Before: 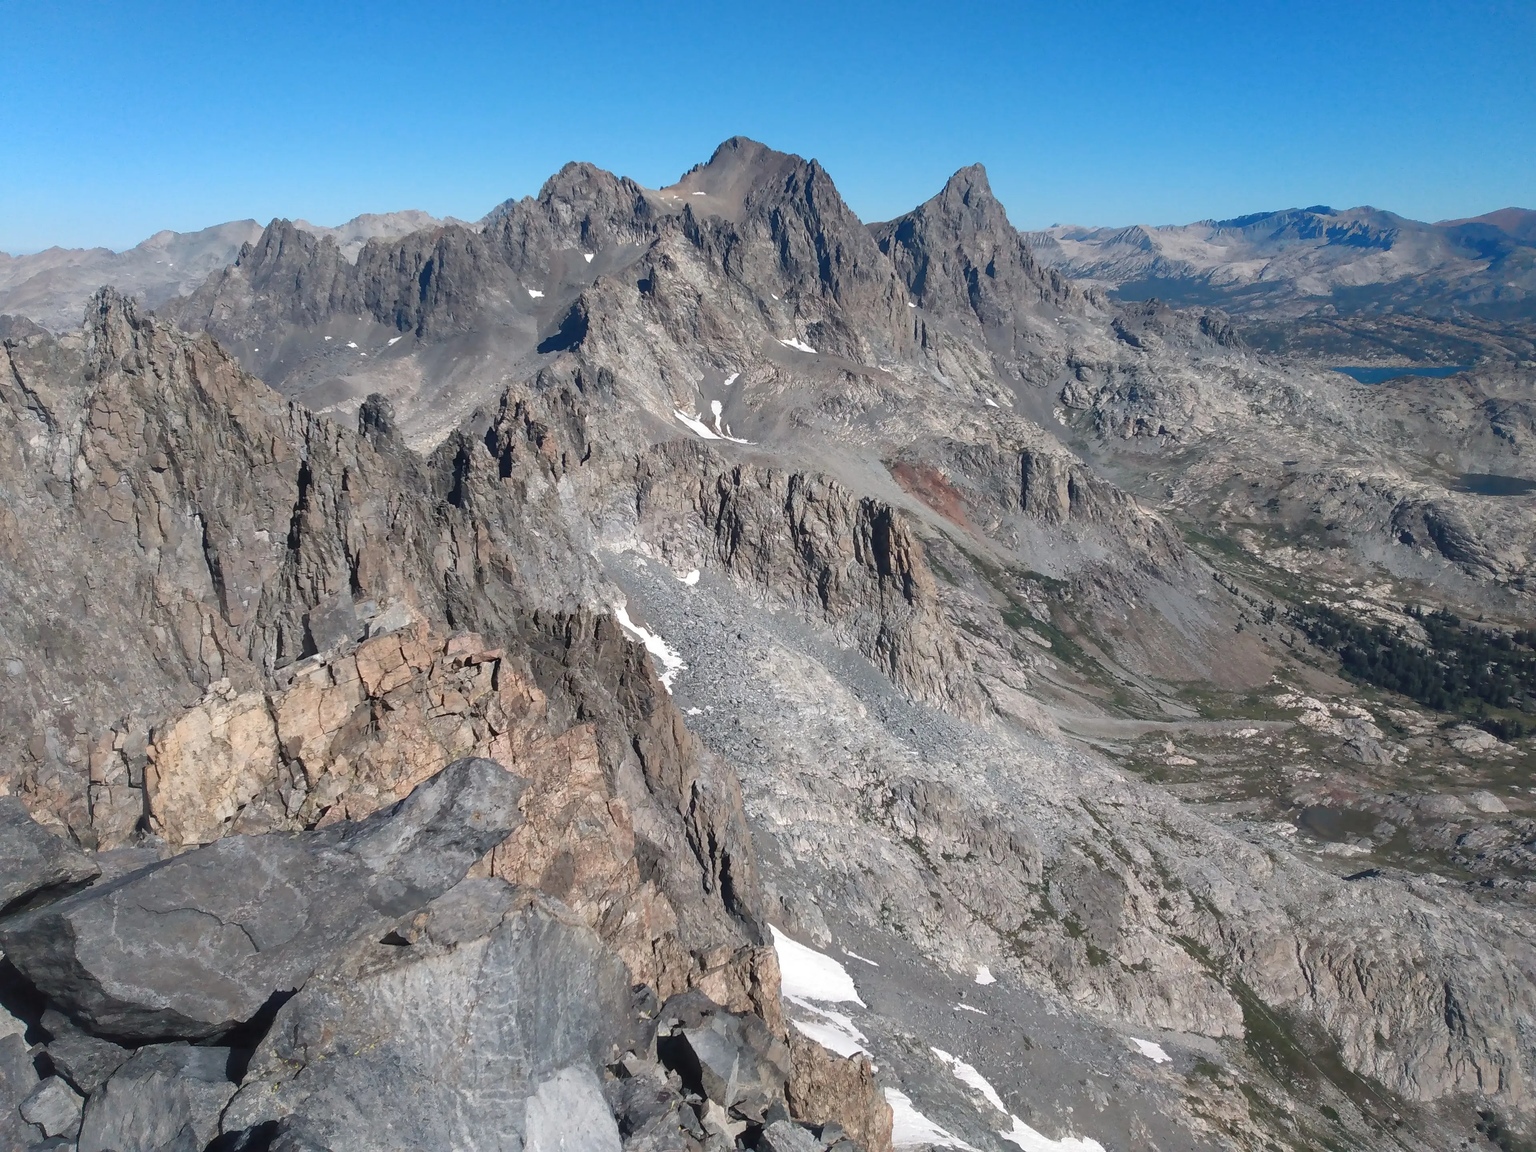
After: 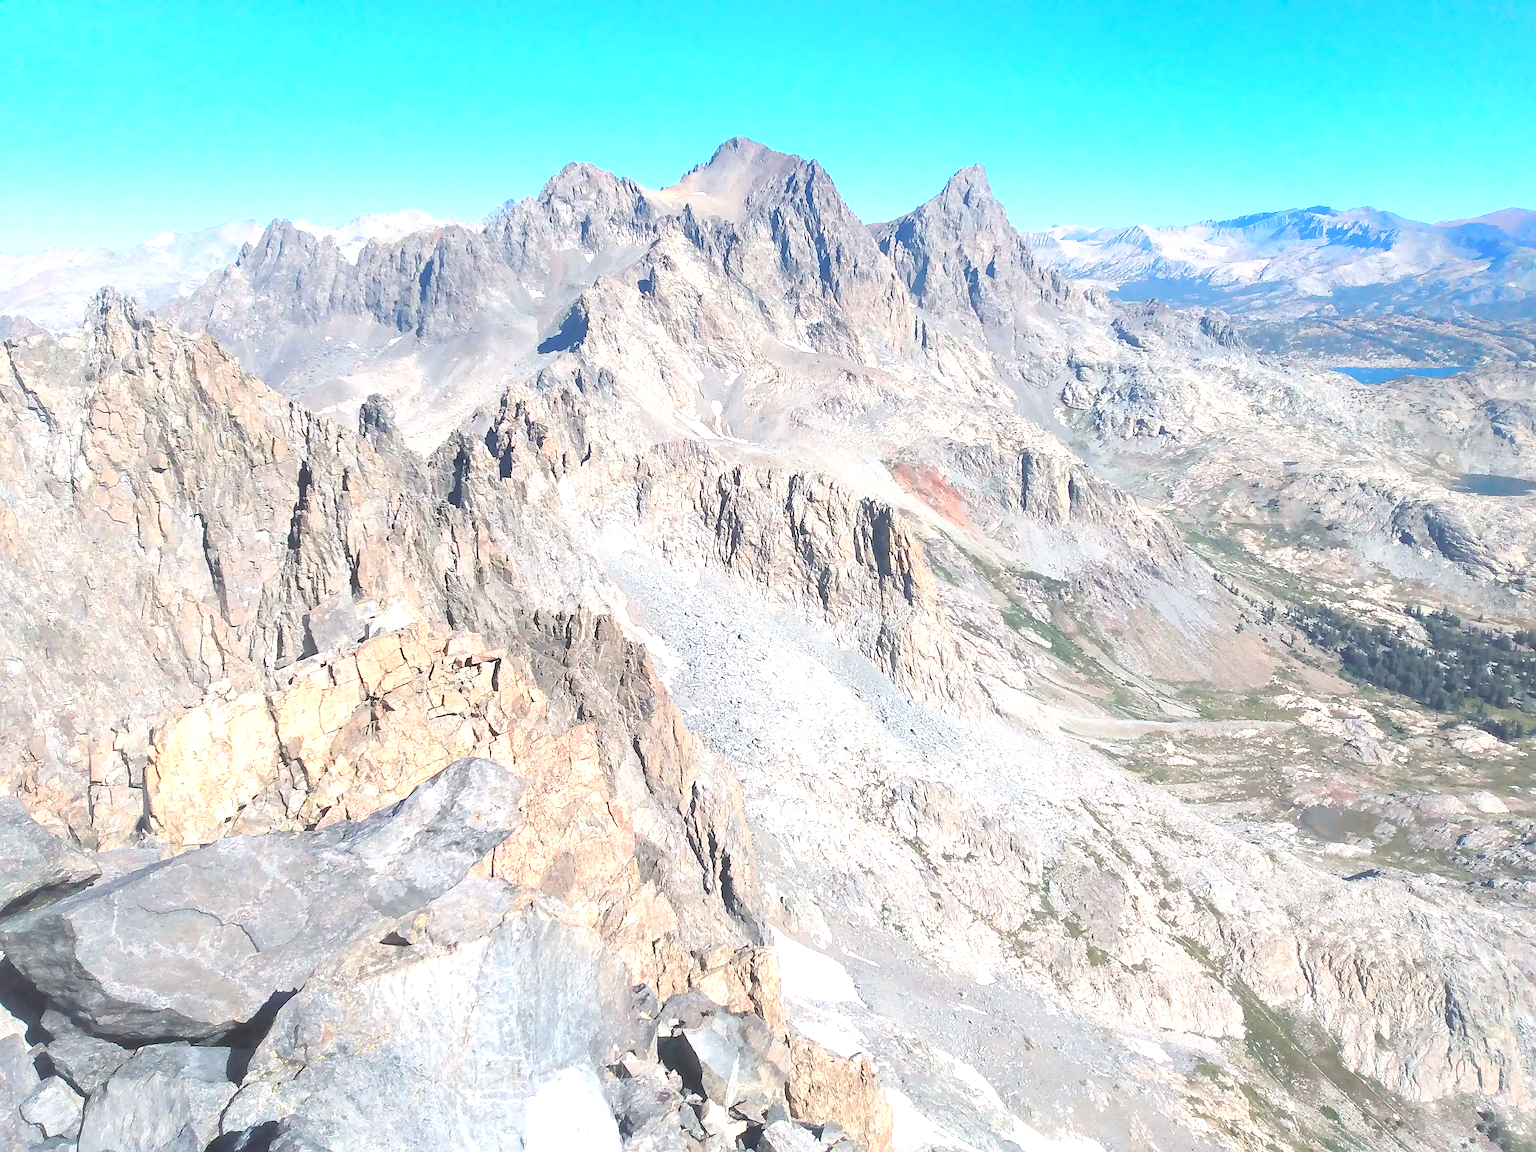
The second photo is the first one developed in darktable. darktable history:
sharpen: on, module defaults
contrast brightness saturation: contrast 0.1, brightness 0.3, saturation 0.14
exposure: black level correction 0, exposure 1.4 EV, compensate highlight preservation false
